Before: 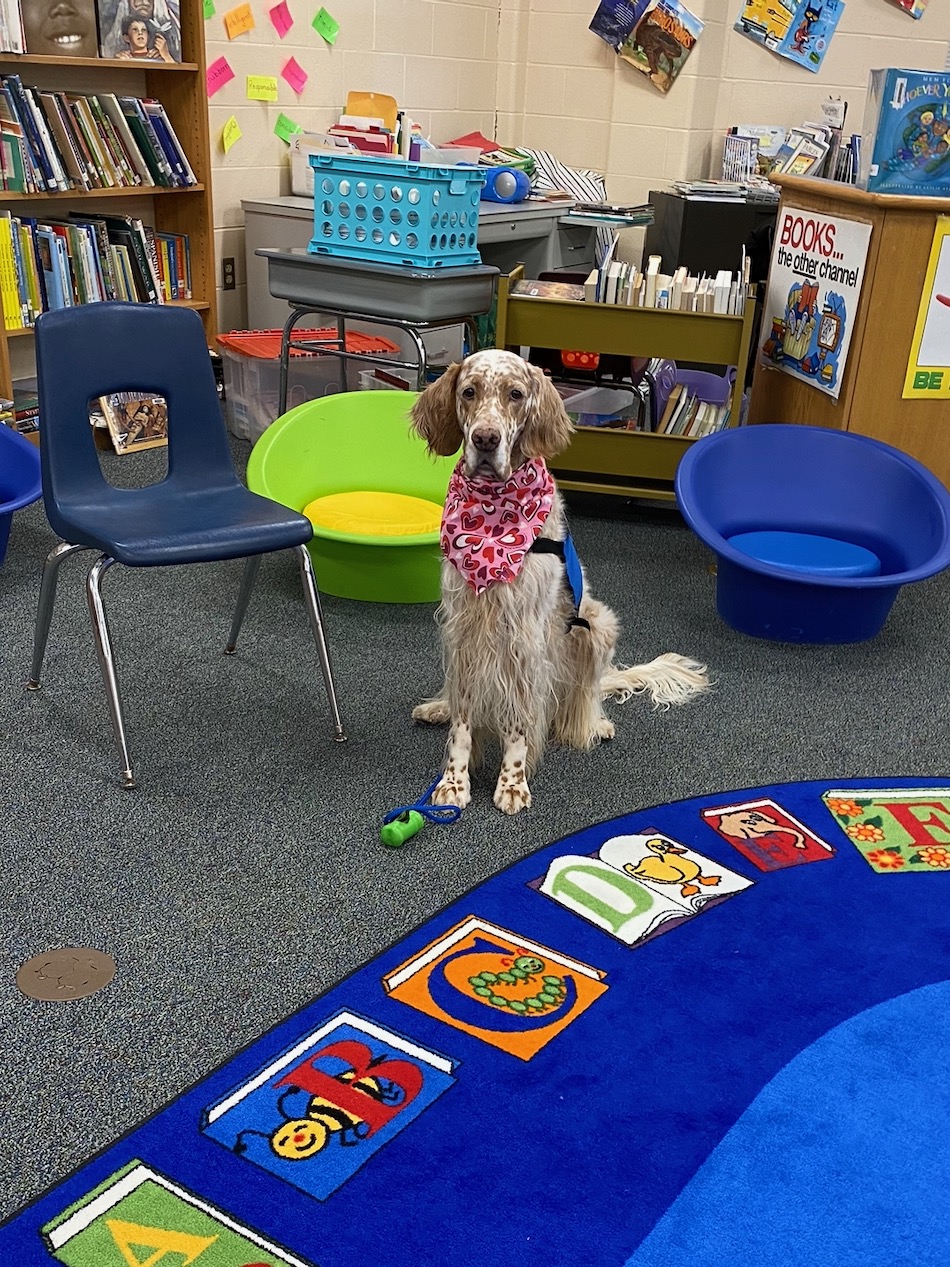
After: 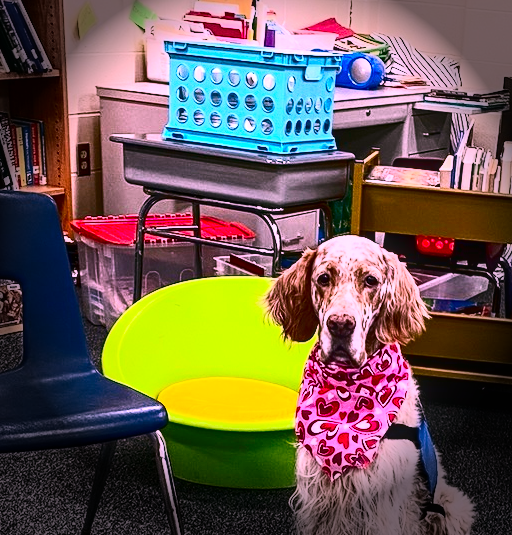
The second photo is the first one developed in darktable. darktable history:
contrast brightness saturation: contrast 0.5, saturation -0.1
exposure: black level correction 0, exposure 0.5 EV, compensate exposure bias true, compensate highlight preservation false
crop: left 15.306%, top 9.065%, right 30.789%, bottom 48.638%
color correction: highlights a* 19.5, highlights b* -11.53, saturation 1.69
tone equalizer: on, module defaults
vignetting: fall-off start 76.42%, fall-off radius 27.36%, brightness -0.872, center (0.037, -0.09), width/height ratio 0.971
local contrast: on, module defaults
